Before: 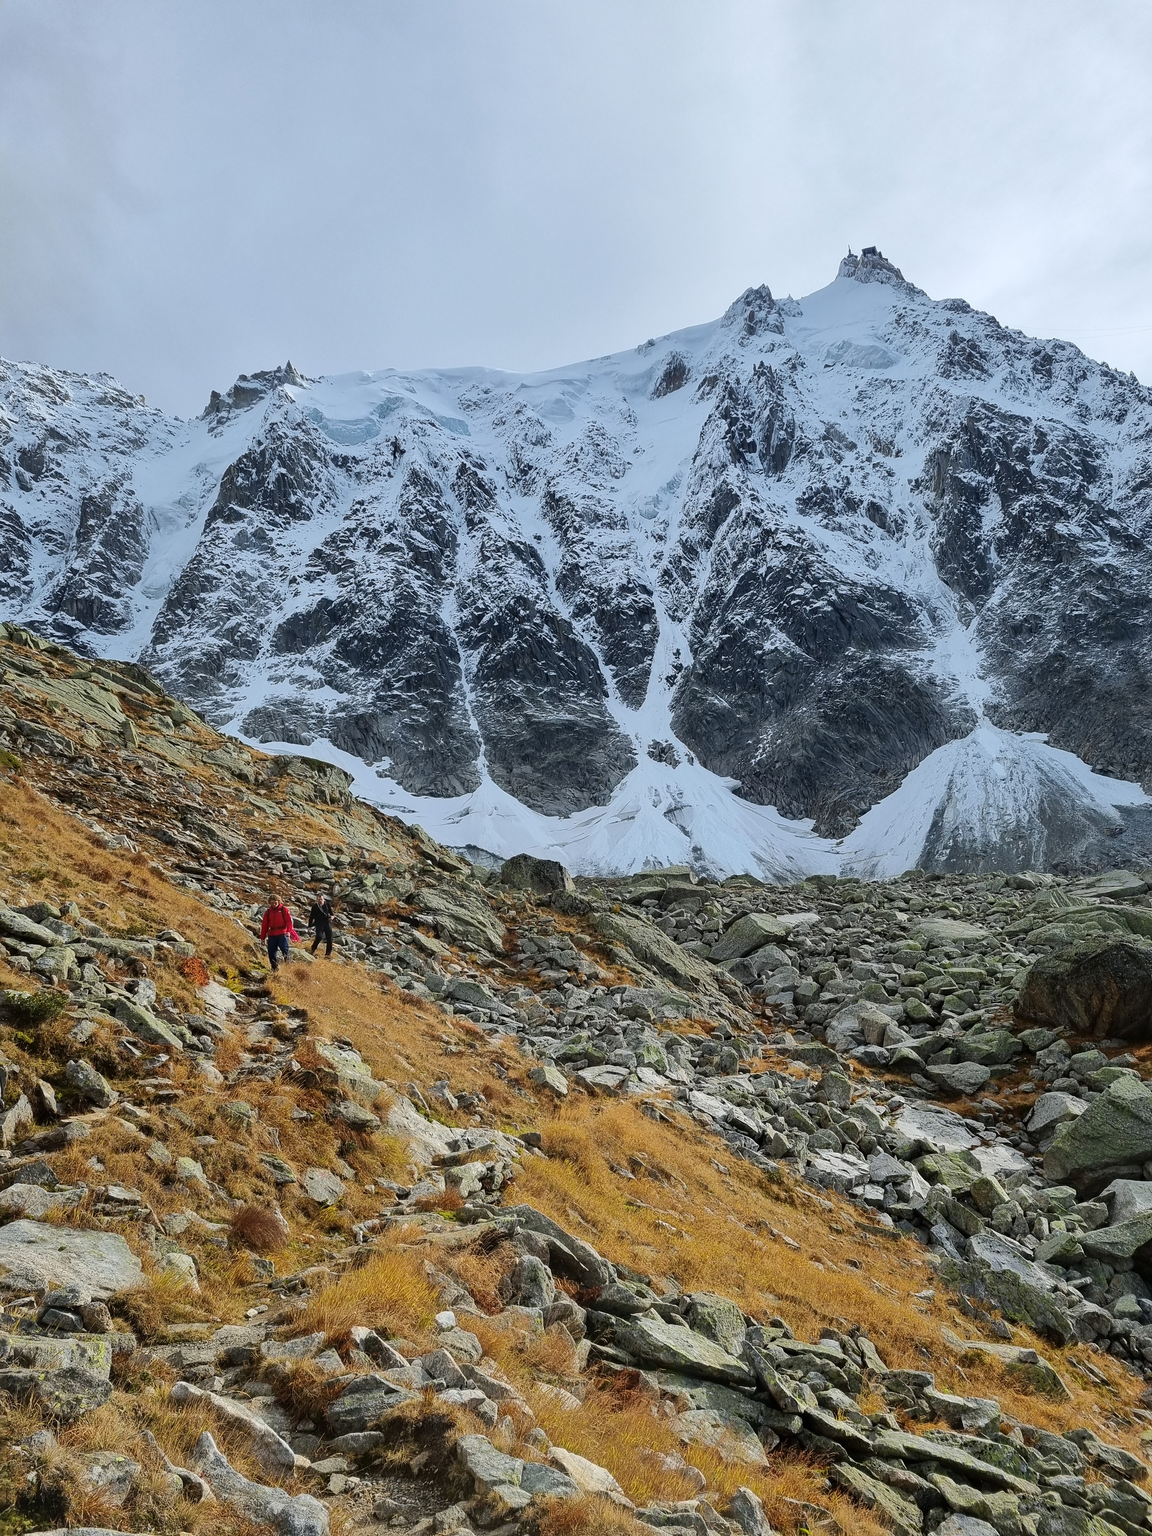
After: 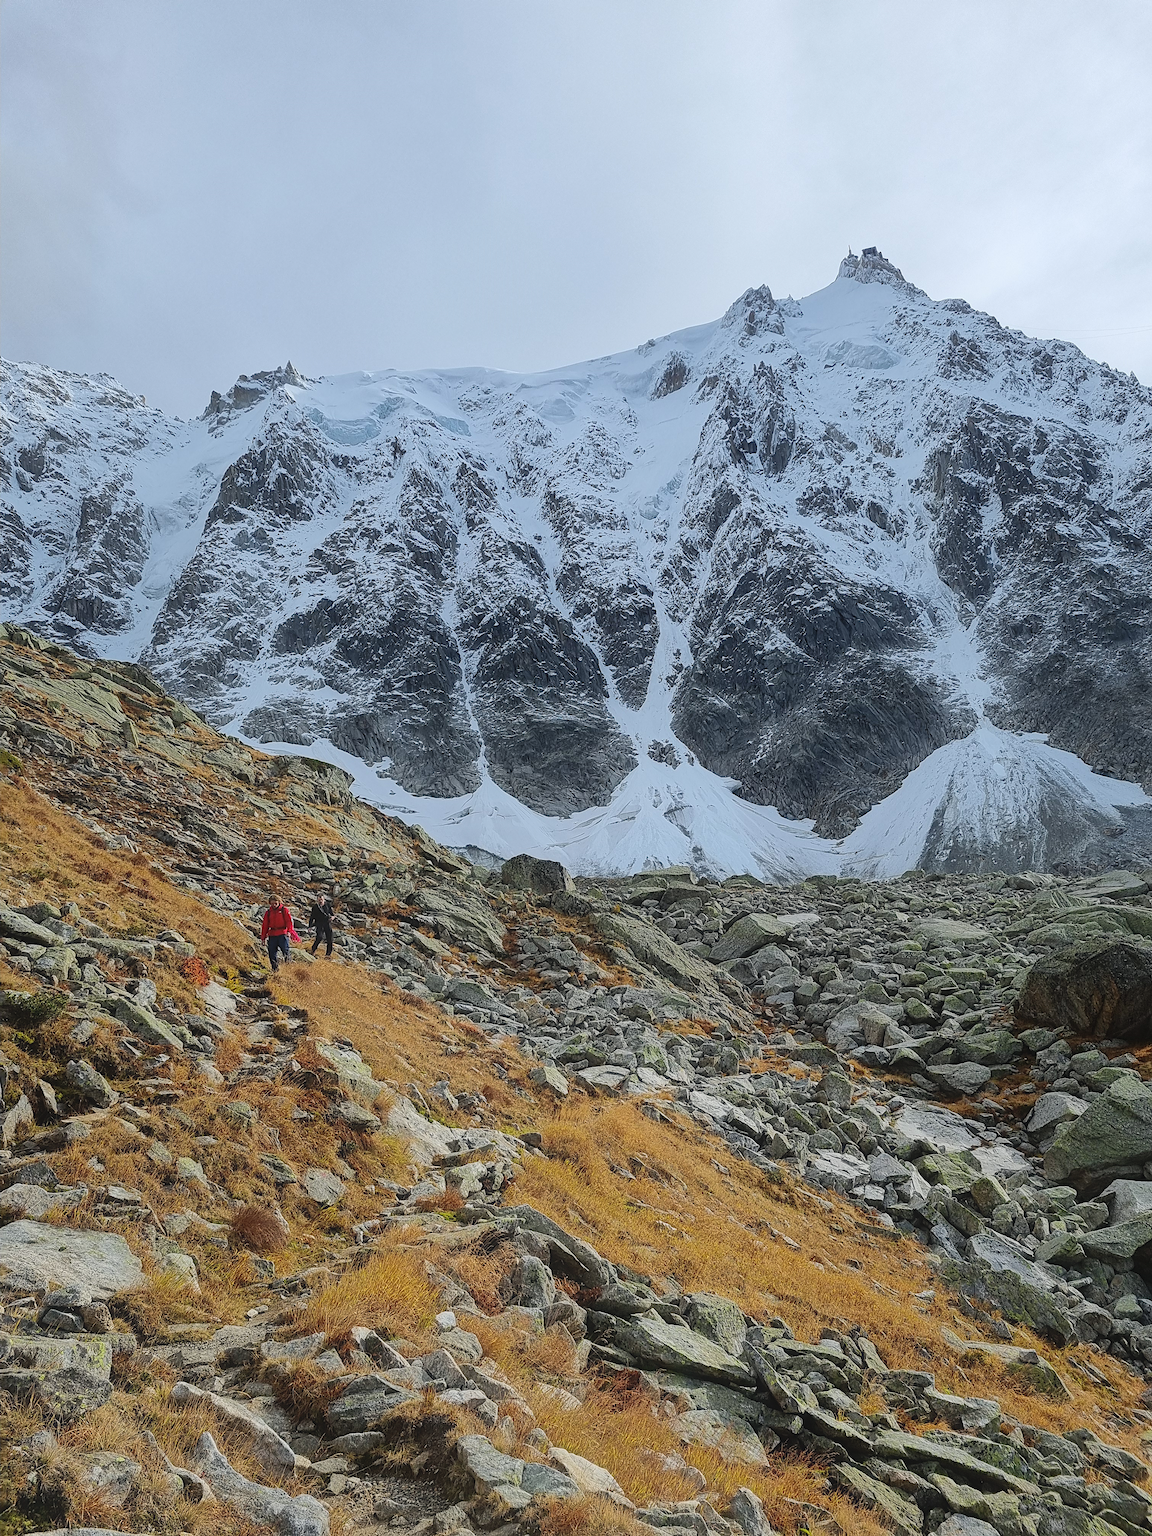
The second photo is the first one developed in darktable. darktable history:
diffuse or sharpen "sharpen demosaicing: AA filter": edge sensitivity 1, 1st order anisotropy 100%, 2nd order anisotropy 100%, 3rd order anisotropy 100%, 4th order anisotropy 100%, 1st order speed -25%, 2nd order speed -25%, 3rd order speed -25%, 4th order speed -25%
diffuse or sharpen "diffusion": radius span 77, 1st order speed 50%, 2nd order speed 50%, 3rd order speed 50%, 4th order speed 50% | blend: blend mode normal, opacity 19%; mask: uniform (no mask)
haze removal: strength -0.09, adaptive false
contrast equalizer "soft": y [[0.439, 0.44, 0.442, 0.457, 0.493, 0.498], [0.5 ×6], [0.5 ×6], [0 ×6], [0 ×6]], mix 0.76
